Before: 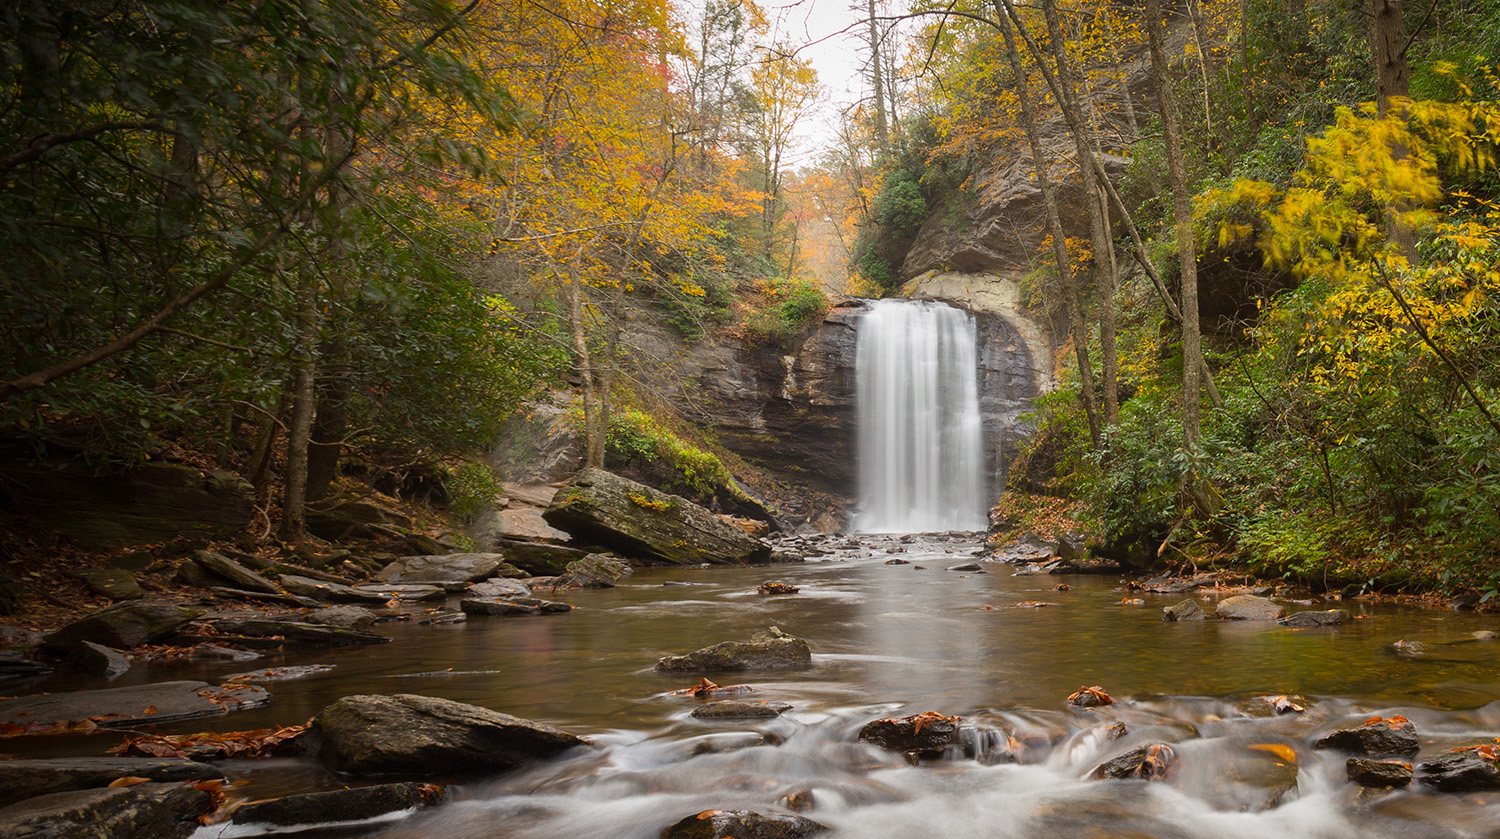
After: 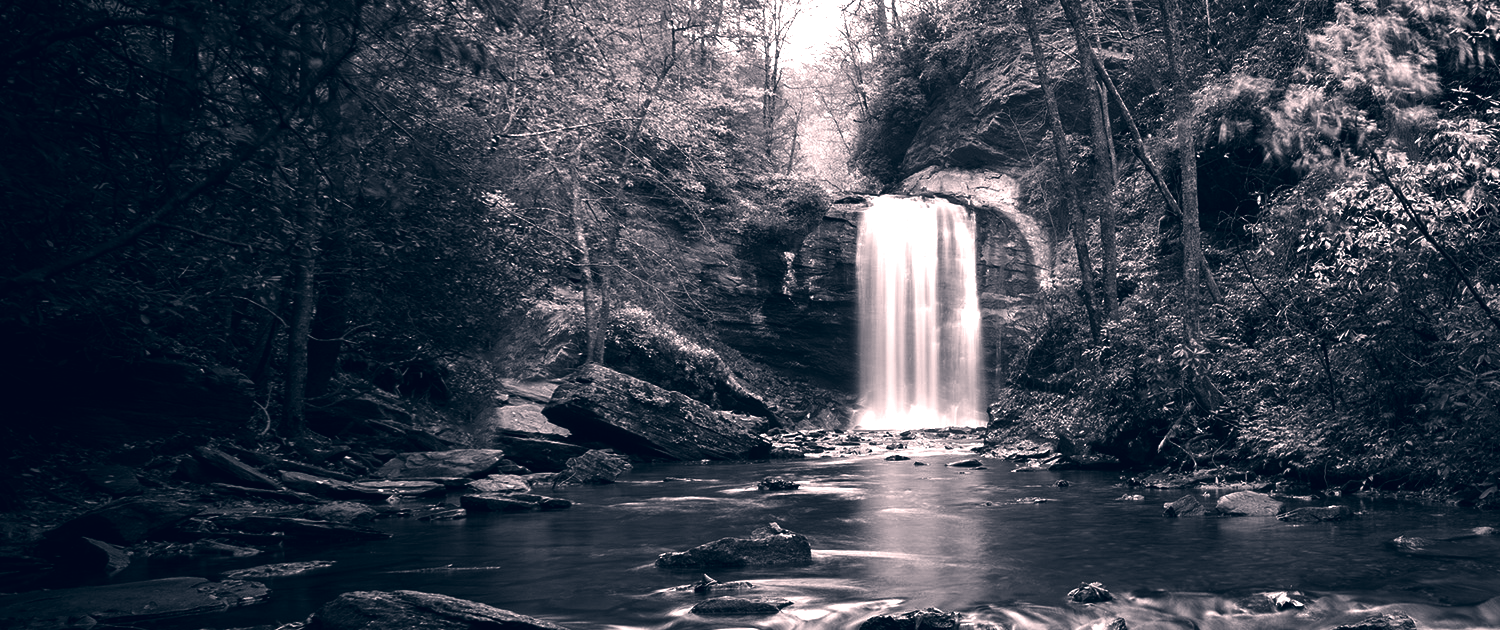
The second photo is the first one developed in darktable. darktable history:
crop and rotate: top 12.536%, bottom 12.335%
color correction: highlights a* 14.37, highlights b* 5.69, shadows a* -5.74, shadows b* -15.61, saturation 0.826
contrast brightness saturation: contrast -0.026, brightness -0.576, saturation -0.998
exposure: exposure 0.947 EV, compensate exposure bias true, compensate highlight preservation false
